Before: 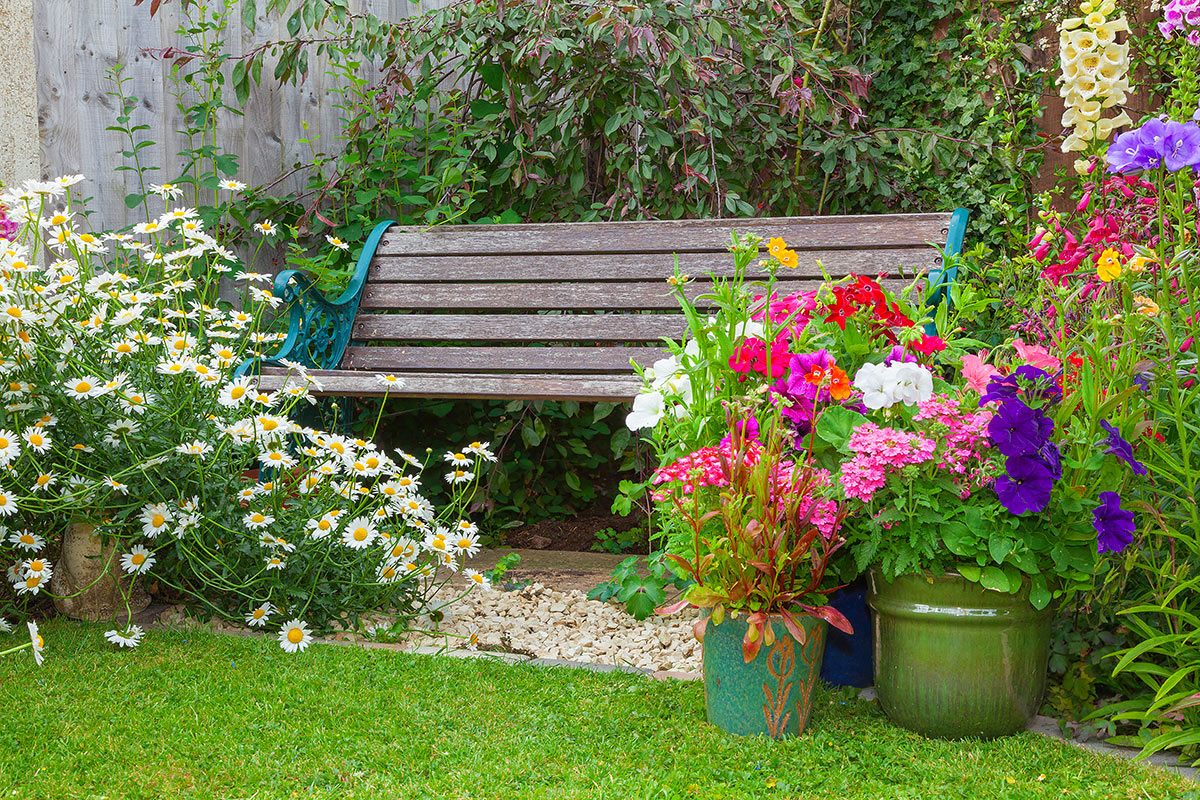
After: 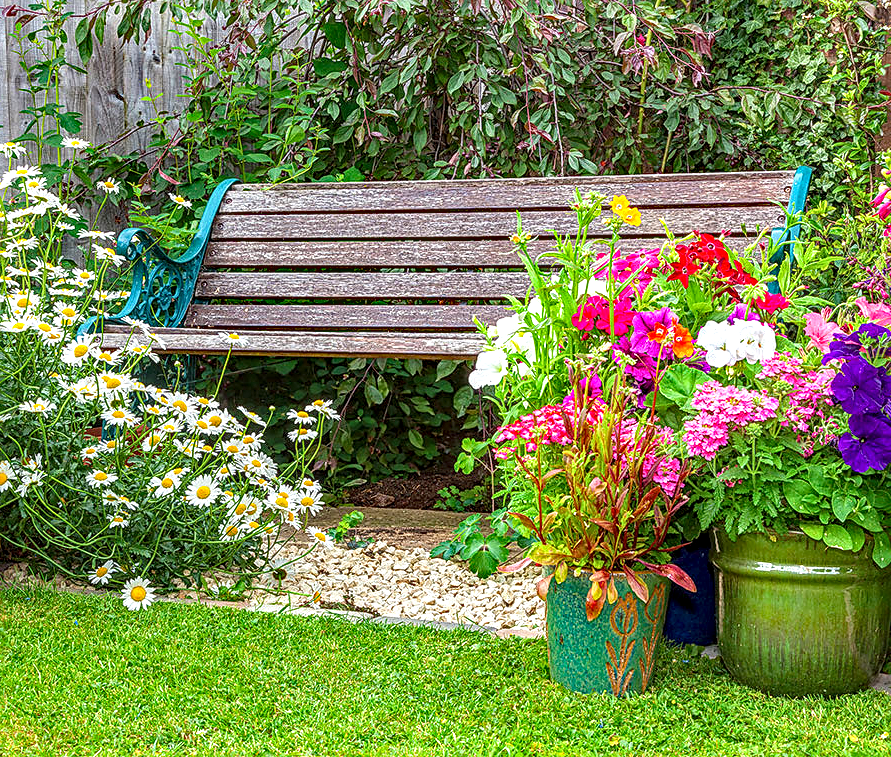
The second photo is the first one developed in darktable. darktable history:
exposure: black level correction 0, exposure 0.596 EV, compensate highlight preservation false
sharpen: on, module defaults
local contrast: detail 202%
haze removal: strength 0.493, distance 0.432, adaptive false
crop and rotate: left 13.117%, top 5.271%, right 12.603%
contrast brightness saturation: contrast -0.278
